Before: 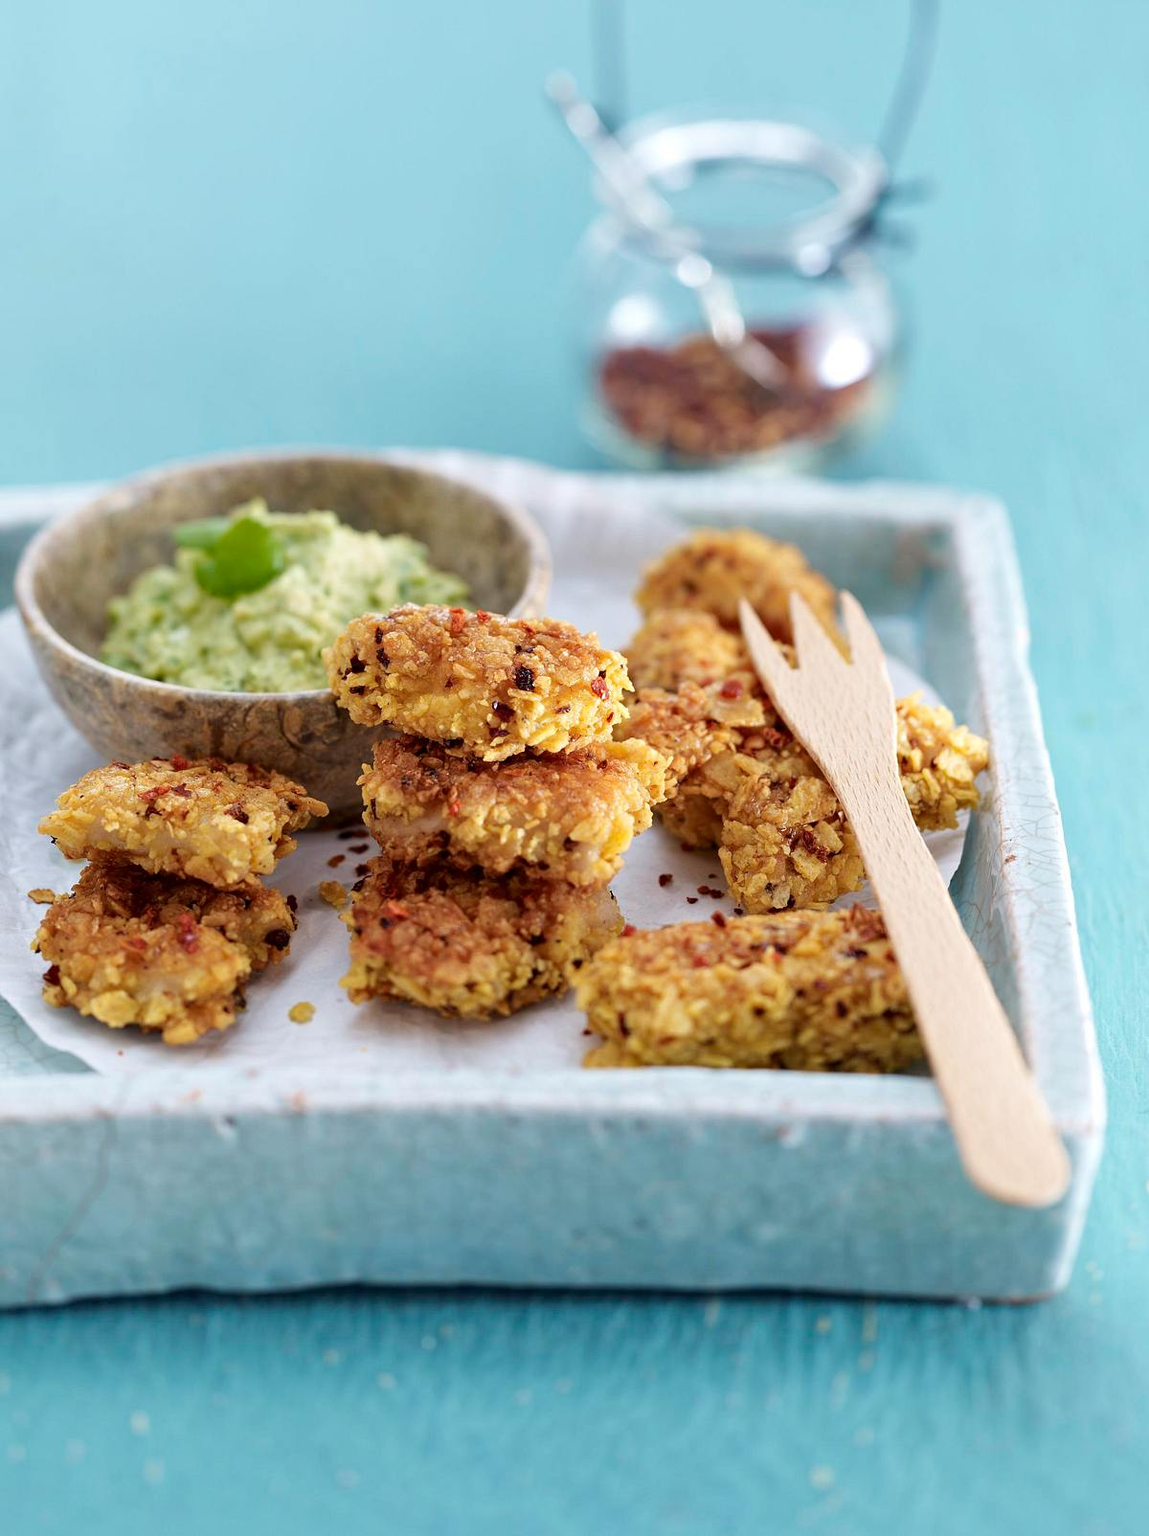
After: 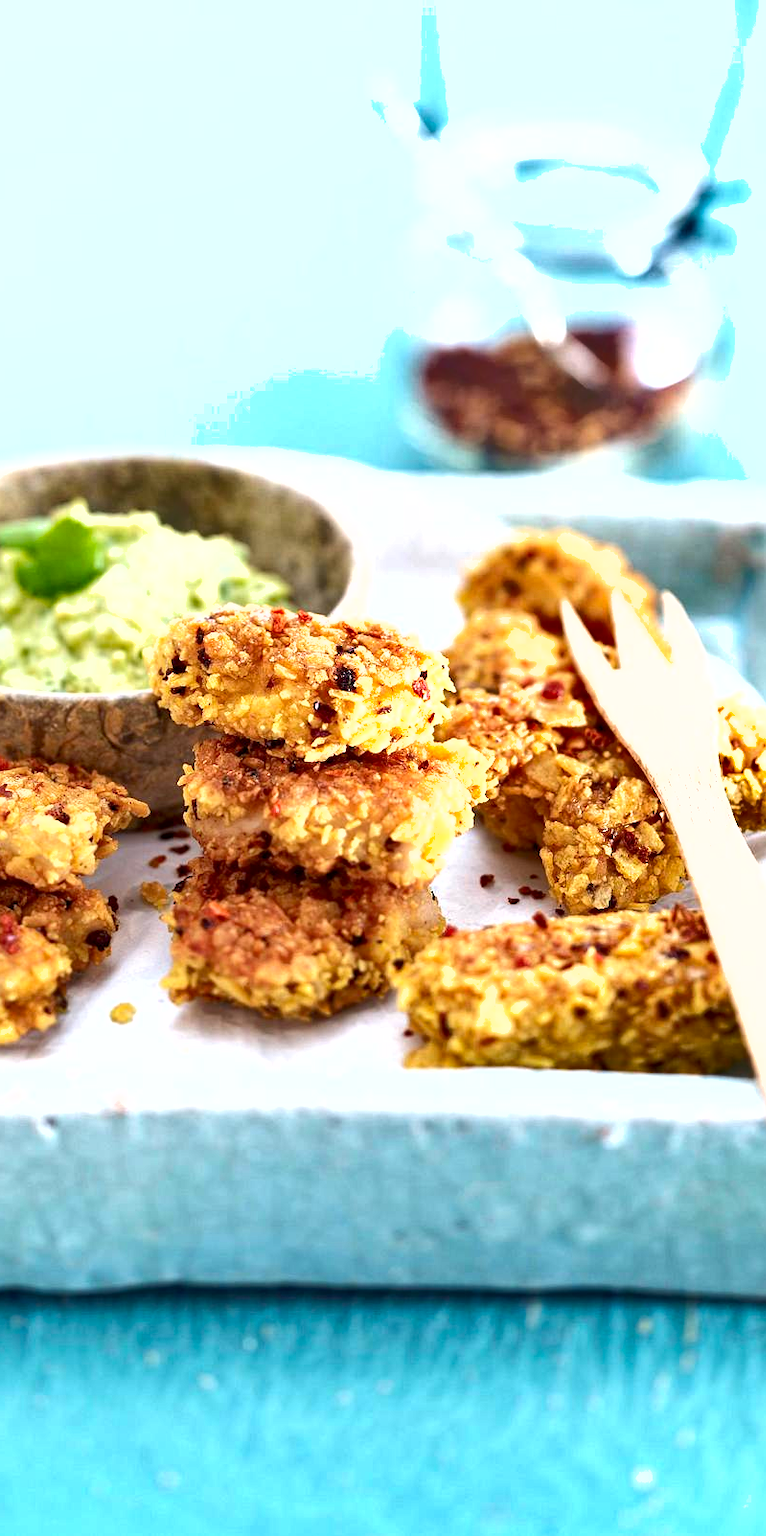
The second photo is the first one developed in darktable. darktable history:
shadows and highlights: shadows color adjustment 97.67%, low approximation 0.01, soften with gaussian
crop and rotate: left 15.595%, right 17.712%
exposure: black level correction 0.001, exposure 1 EV, compensate exposure bias true, compensate highlight preservation false
